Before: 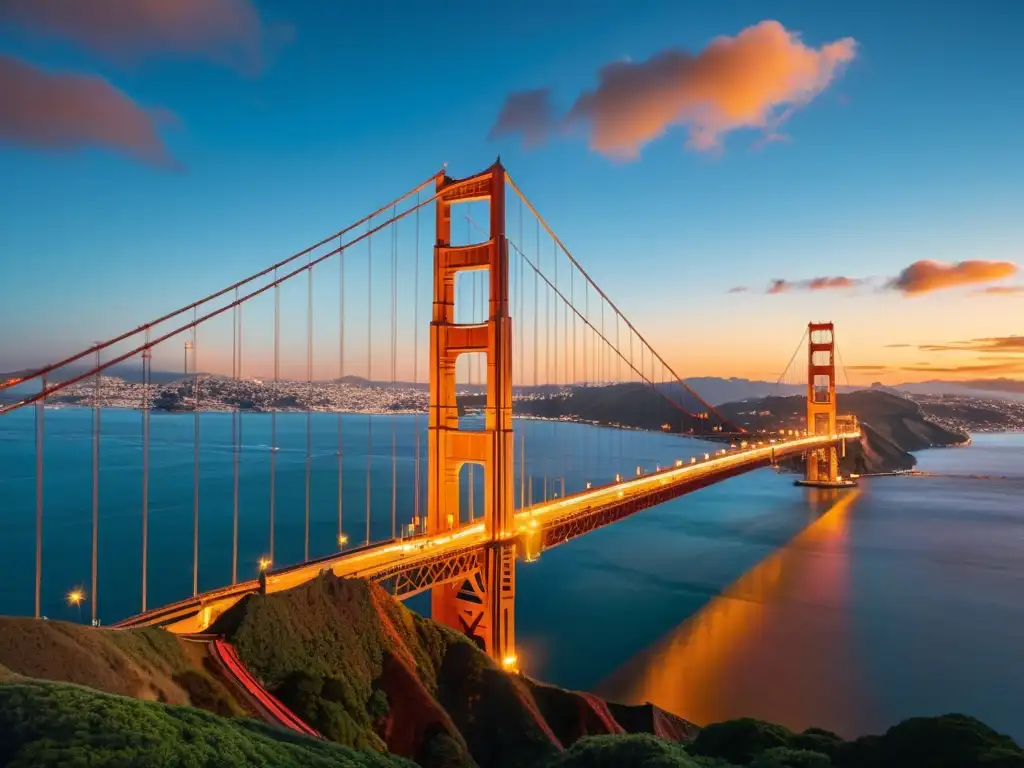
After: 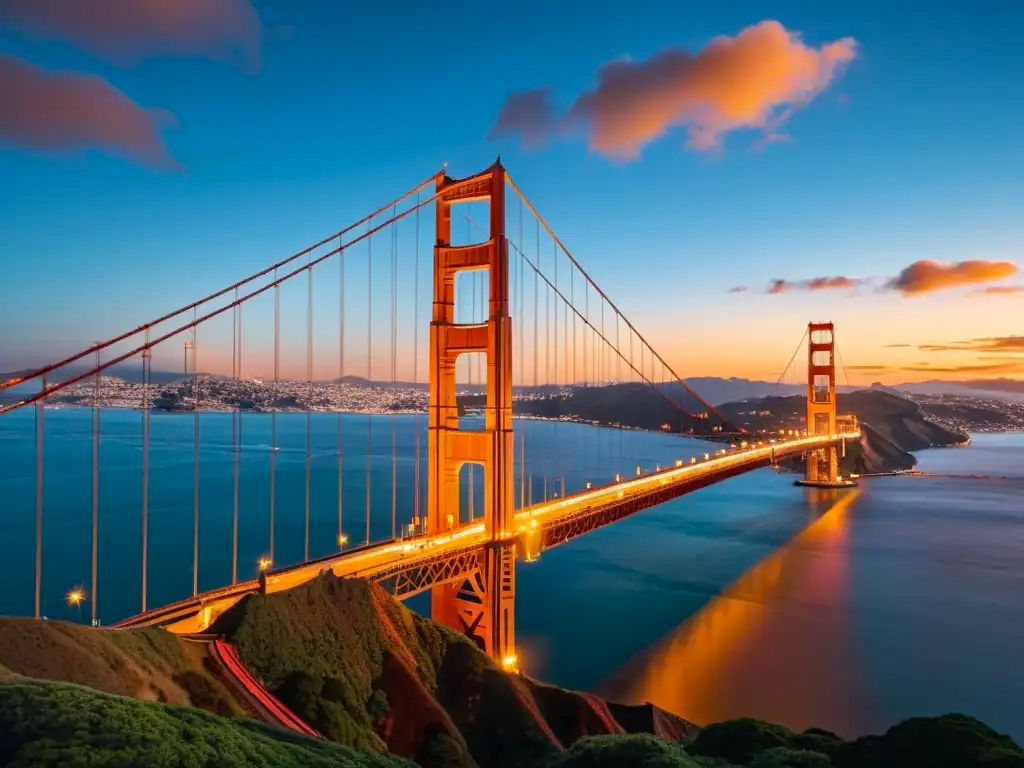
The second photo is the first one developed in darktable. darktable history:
white balance: red 1.009, blue 1.027
haze removal: compatibility mode true, adaptive false
